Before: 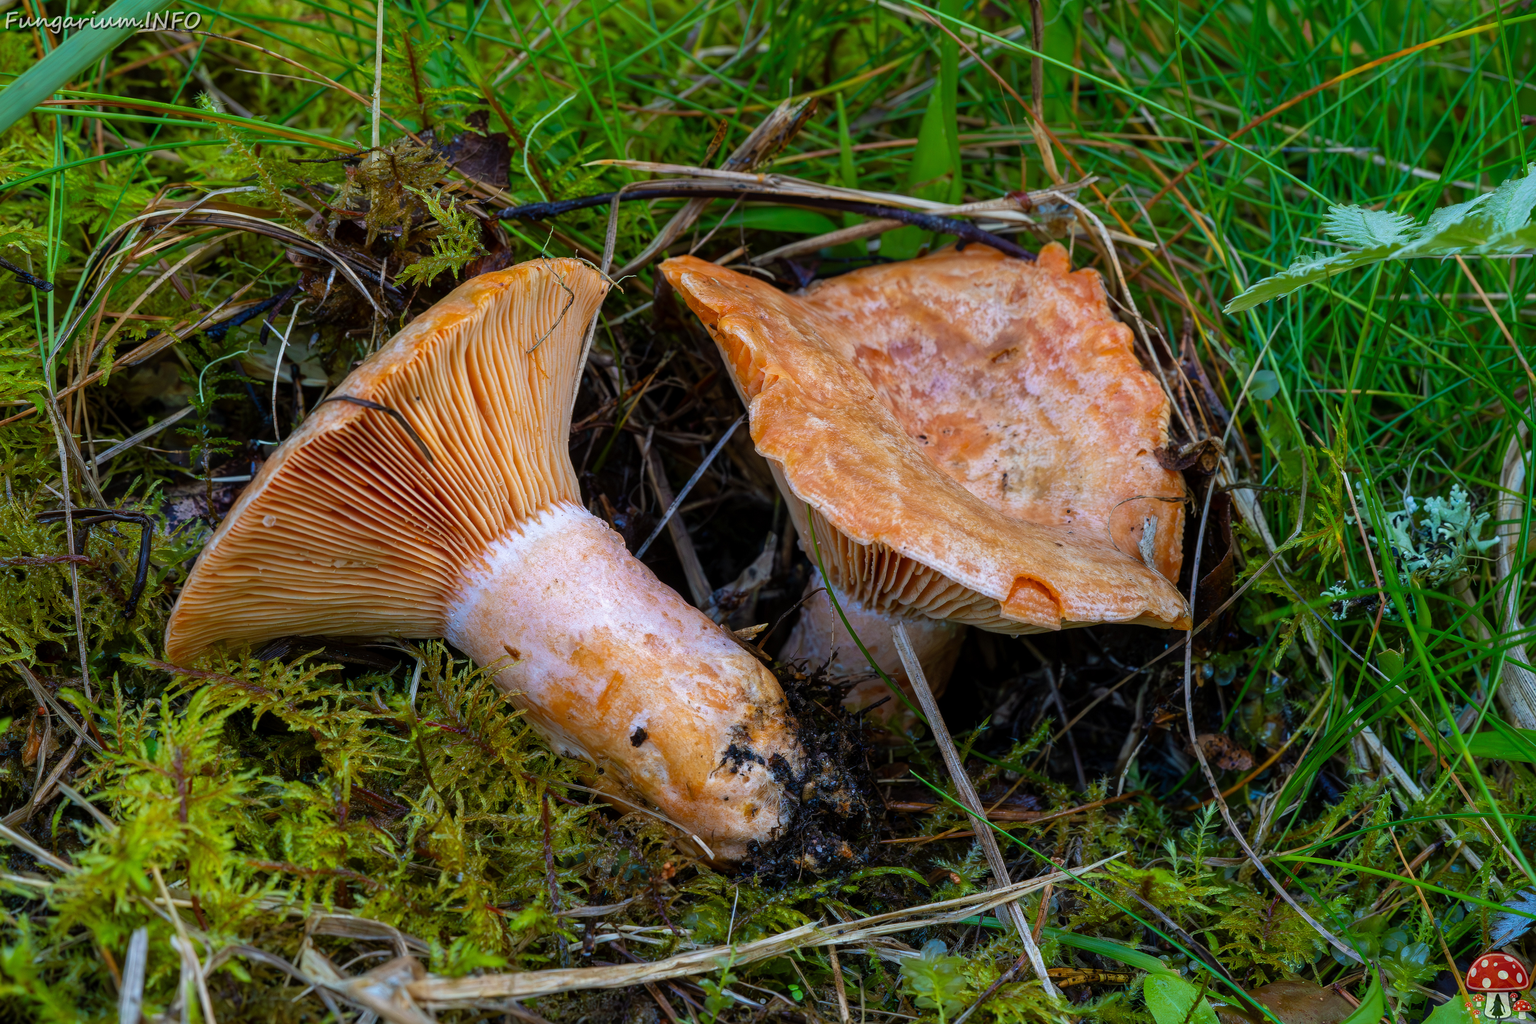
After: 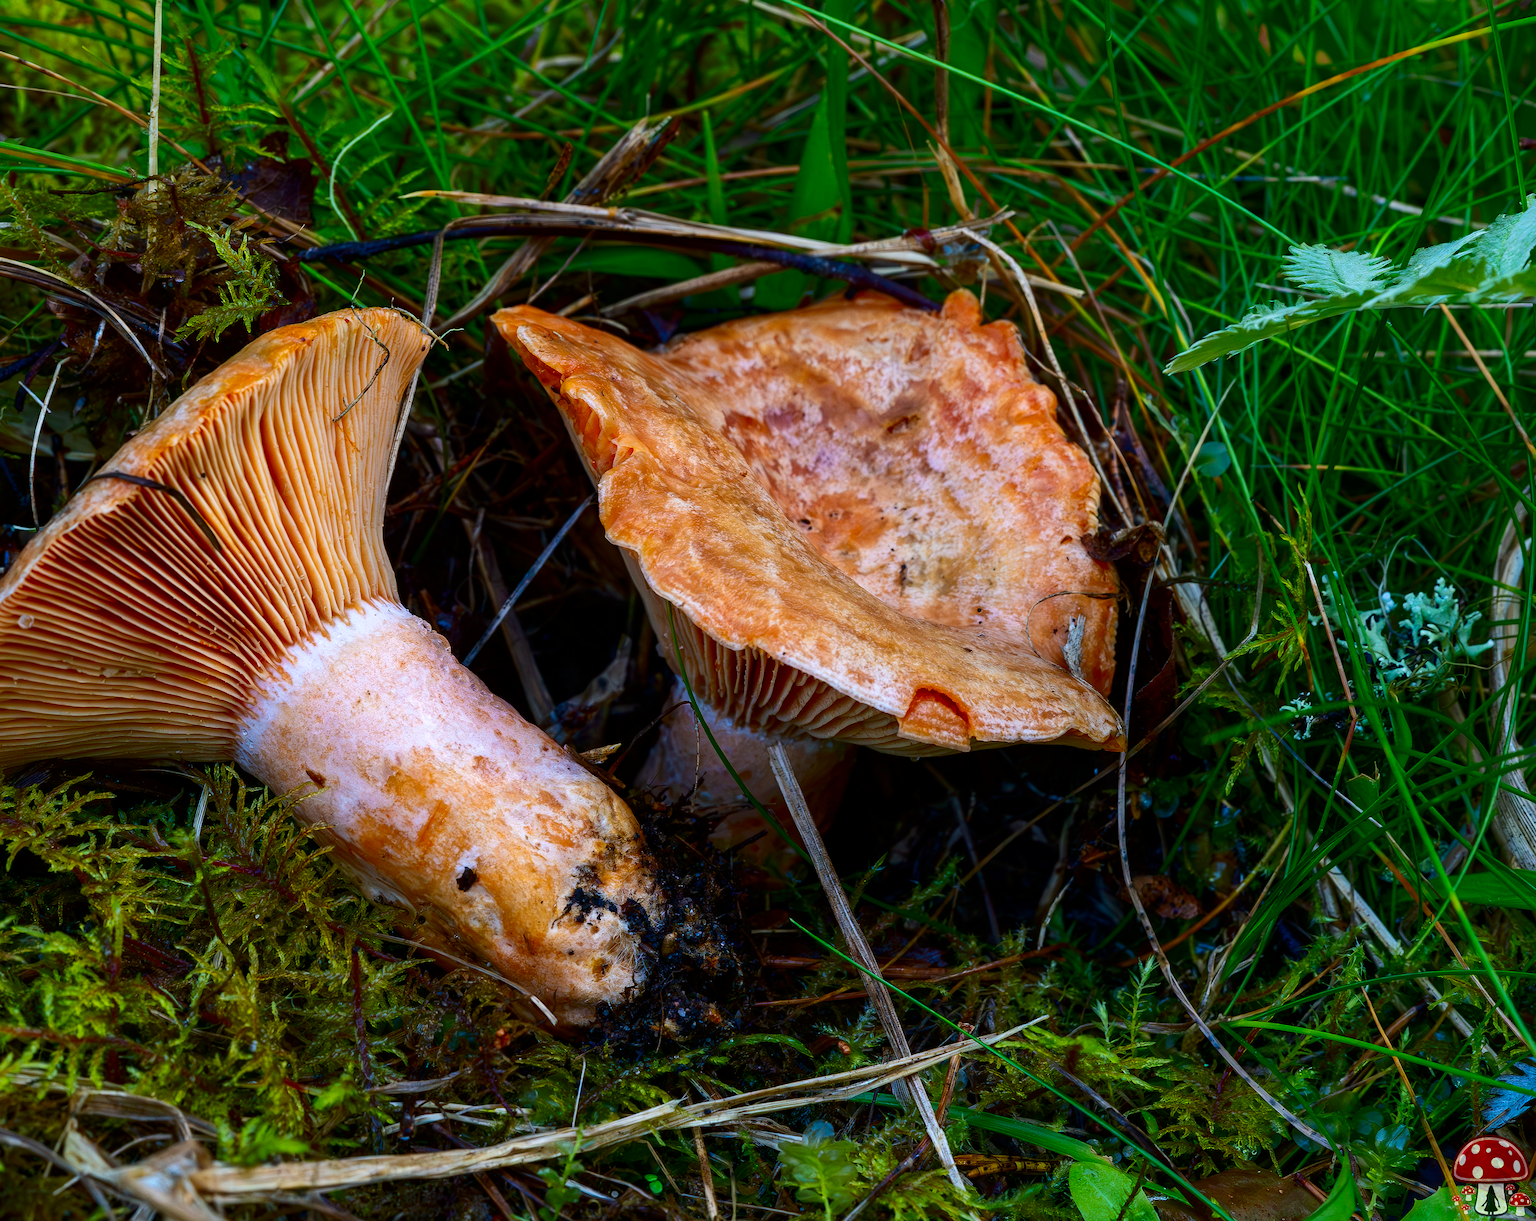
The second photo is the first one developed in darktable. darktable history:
contrast brightness saturation: contrast 0.21, brightness -0.11, saturation 0.21
crop: left 16.145%
